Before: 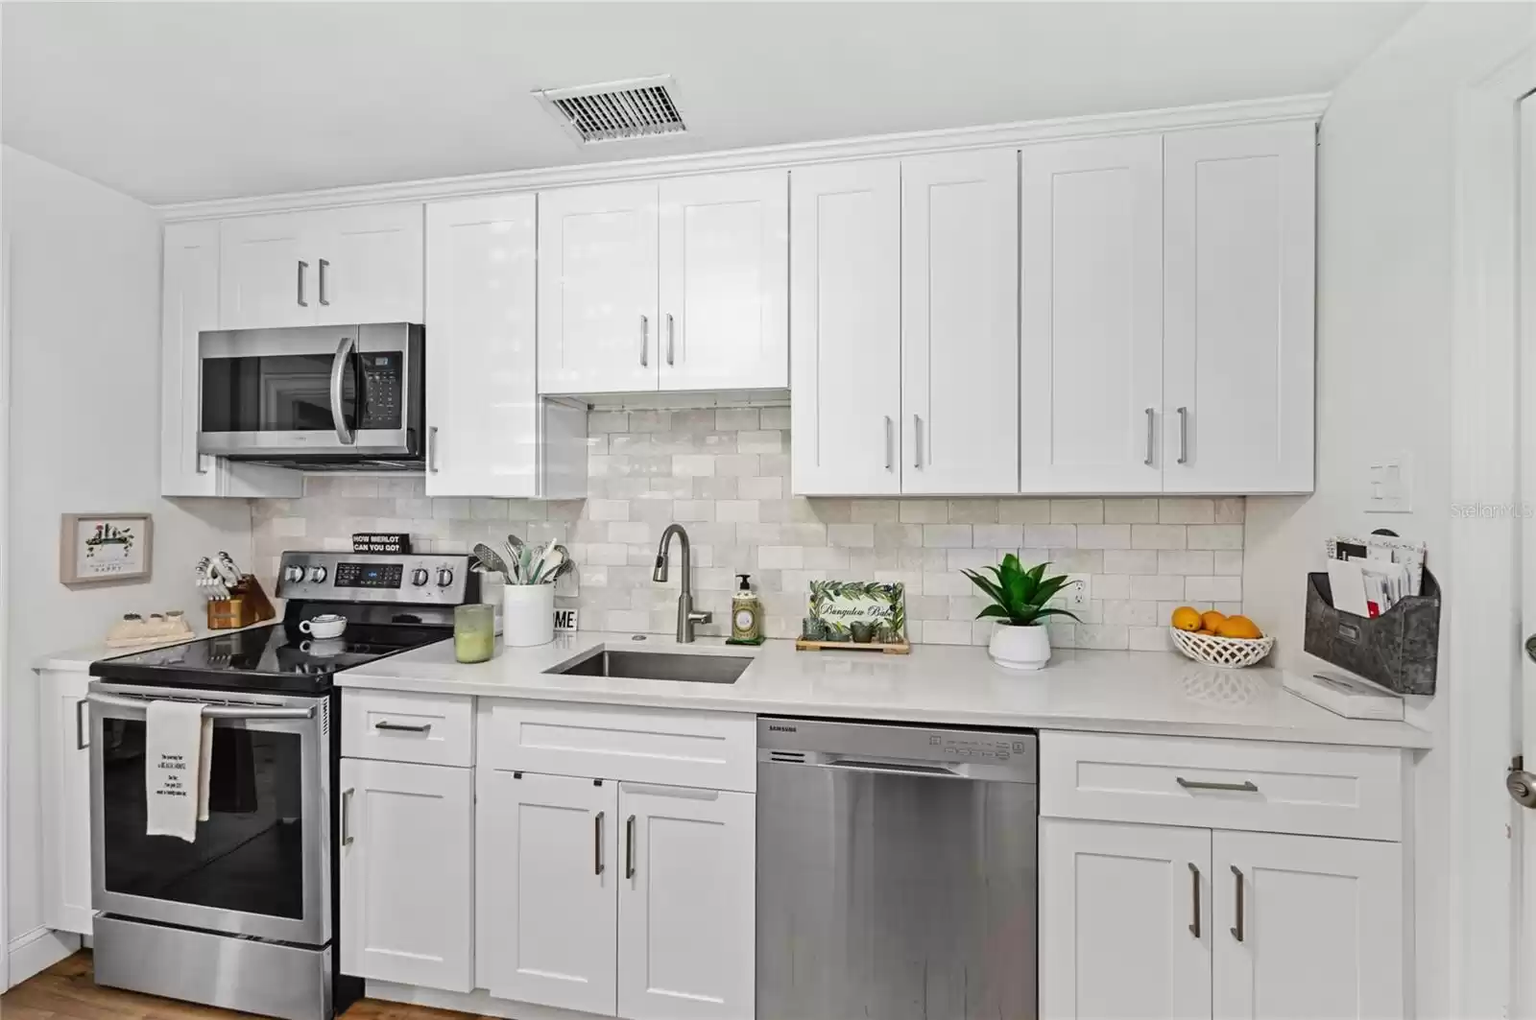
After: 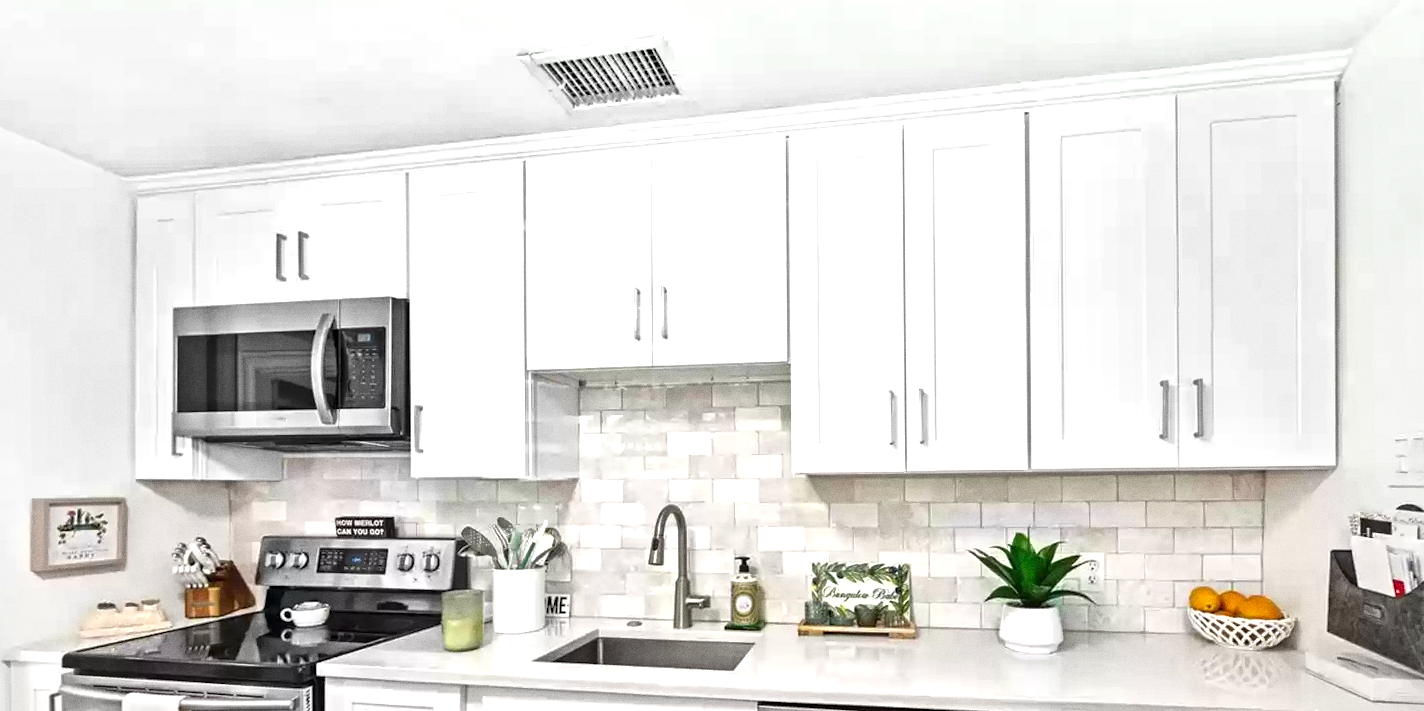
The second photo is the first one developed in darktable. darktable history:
crop: left 1.509%, top 3.452%, right 7.696%, bottom 28.452%
grain: coarseness 0.09 ISO
rotate and perspective: rotation -0.45°, automatic cropping original format, crop left 0.008, crop right 0.992, crop top 0.012, crop bottom 0.988
local contrast: mode bilateral grid, contrast 20, coarseness 50, detail 171%, midtone range 0.2
exposure: black level correction 0, exposure 0.68 EV, compensate exposure bias true, compensate highlight preservation false
